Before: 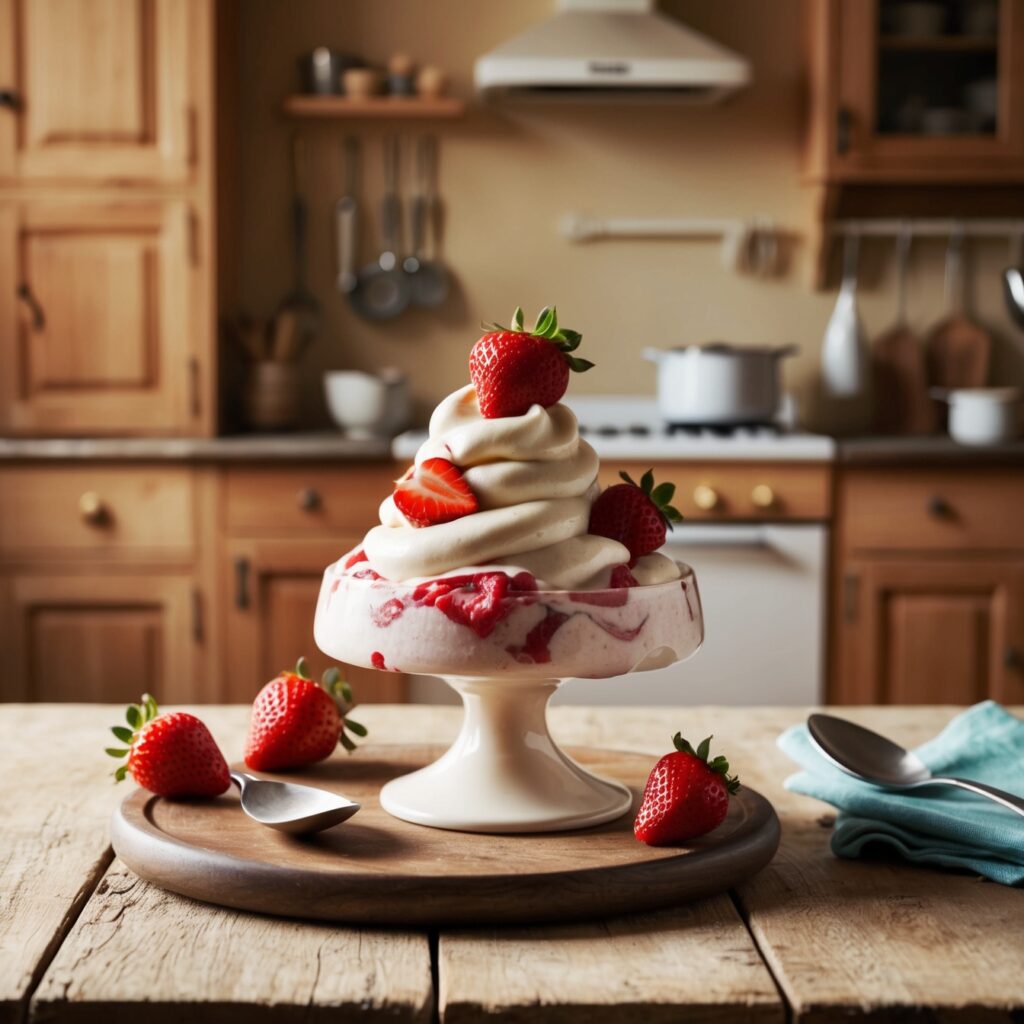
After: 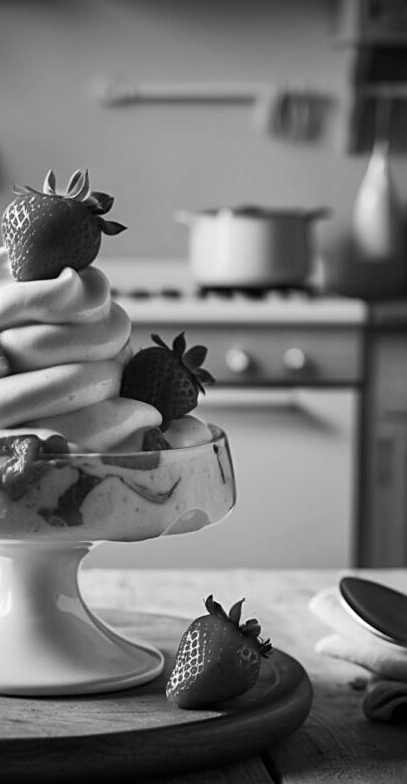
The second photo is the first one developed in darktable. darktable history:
sharpen: on, module defaults
color balance rgb: on, module defaults
monochrome: on, module defaults
crop: left 45.721%, top 13.393%, right 14.118%, bottom 10.01%
vignetting: fall-off start 71.74%
